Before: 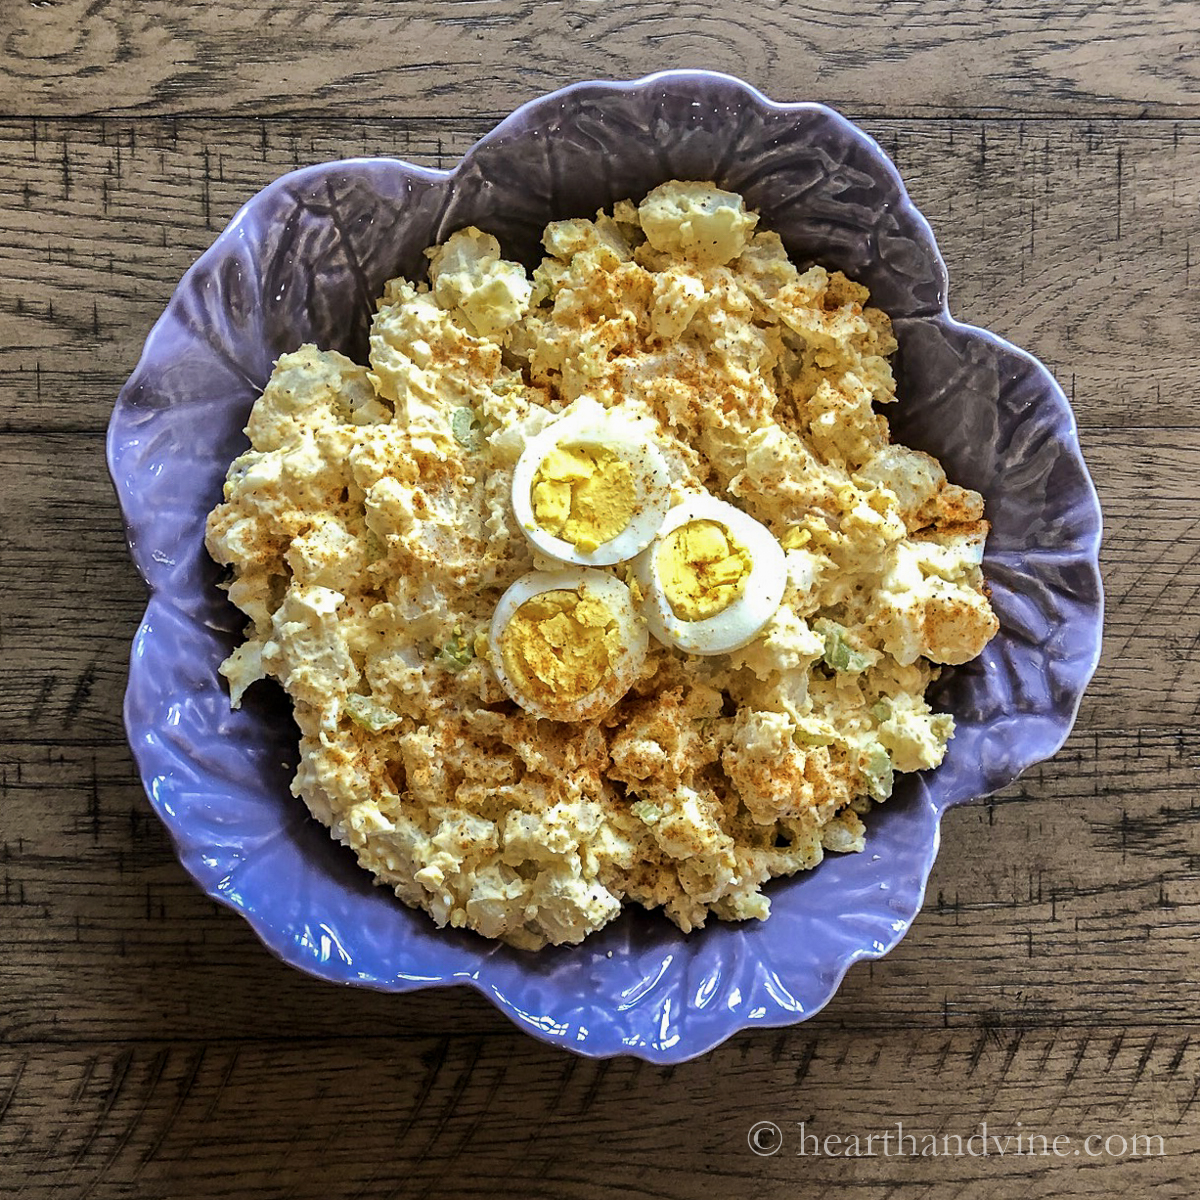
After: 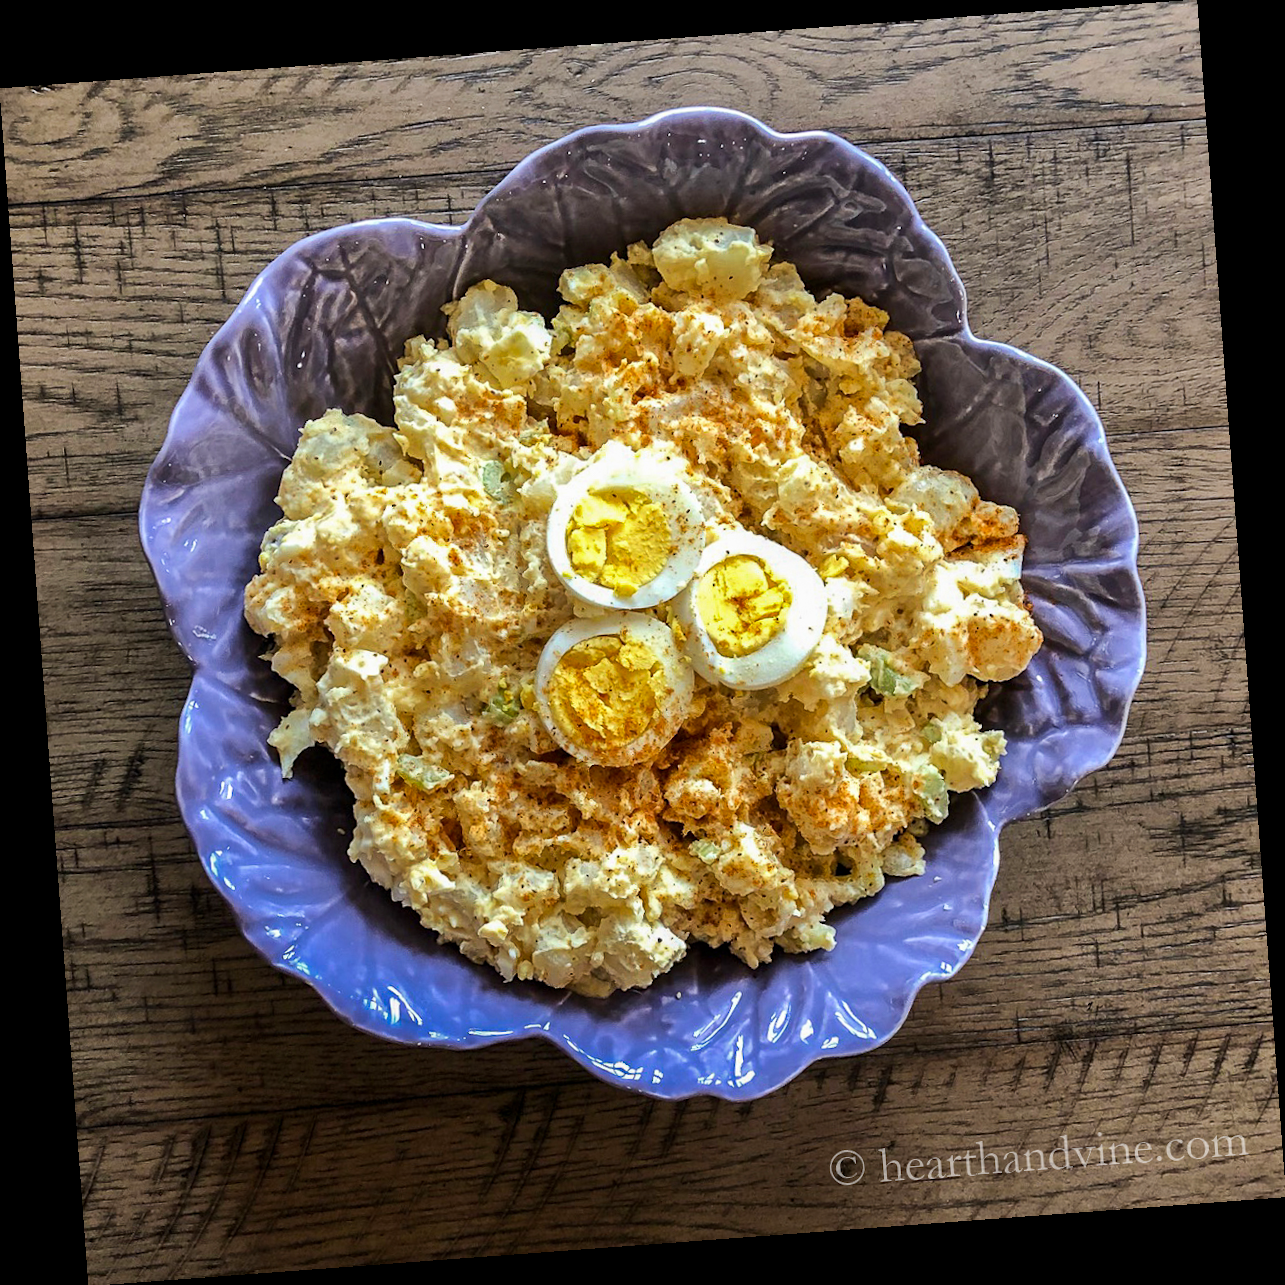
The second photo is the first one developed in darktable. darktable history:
rotate and perspective: rotation -4.25°, automatic cropping off
